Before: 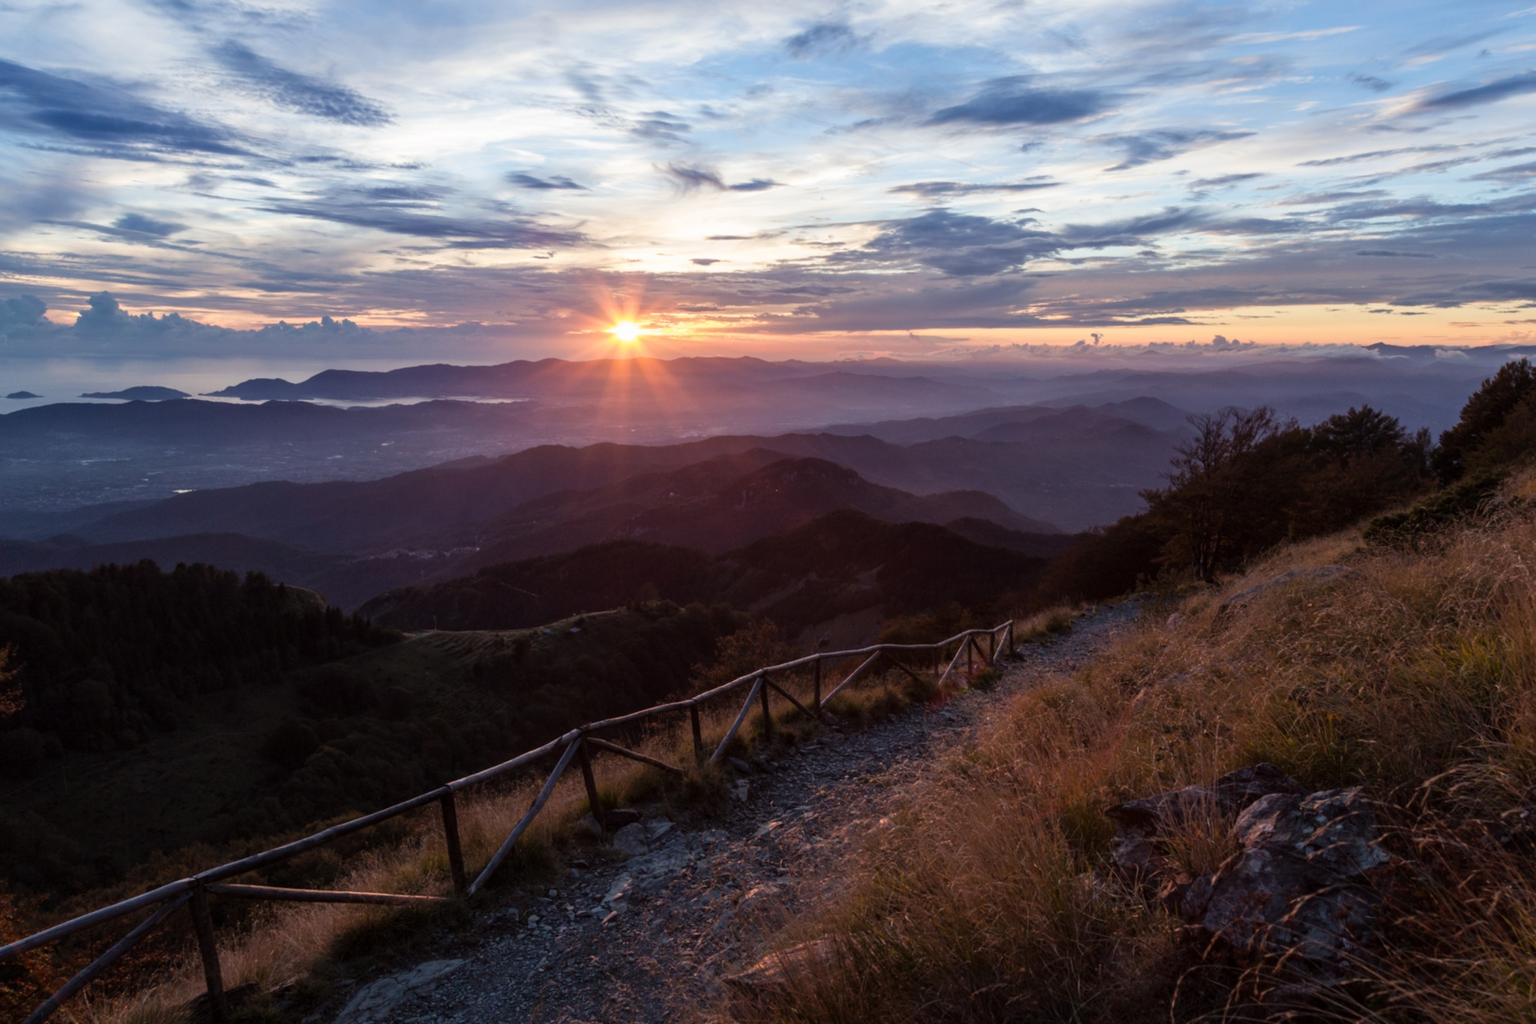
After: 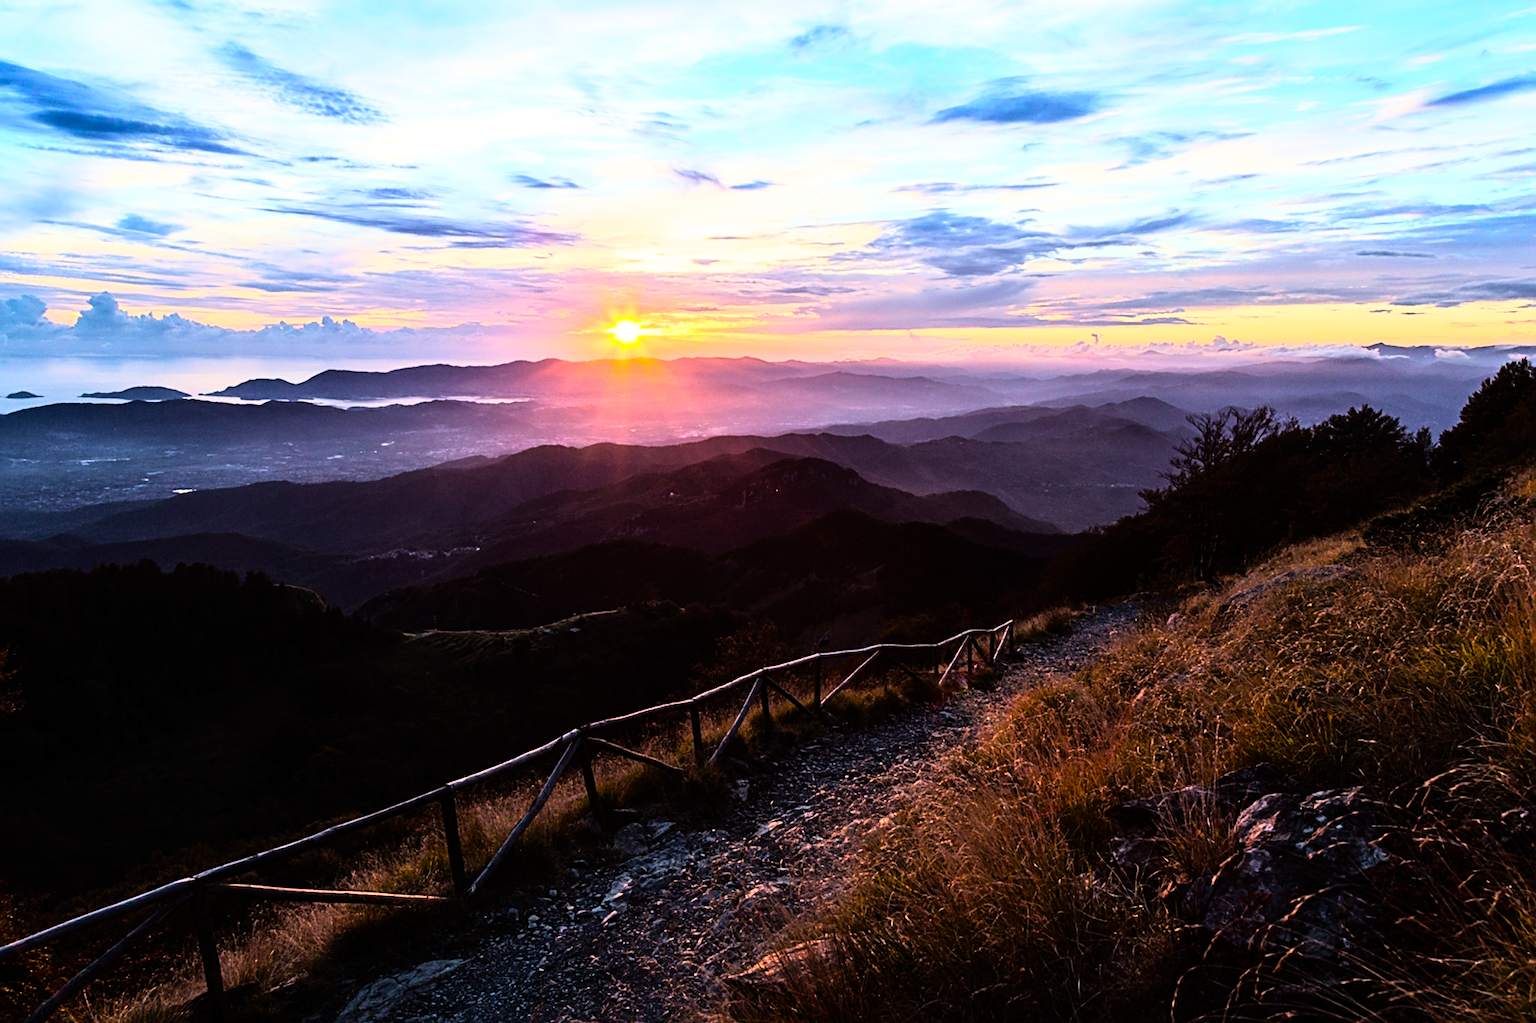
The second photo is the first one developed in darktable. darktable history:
rgb curve: curves: ch0 [(0, 0) (0.21, 0.15) (0.24, 0.21) (0.5, 0.75) (0.75, 0.96) (0.89, 0.99) (1, 1)]; ch1 [(0, 0.02) (0.21, 0.13) (0.25, 0.2) (0.5, 0.67) (0.75, 0.9) (0.89, 0.97) (1, 1)]; ch2 [(0, 0.02) (0.21, 0.13) (0.25, 0.2) (0.5, 0.67) (0.75, 0.9) (0.89, 0.97) (1, 1)], compensate middle gray true
tone equalizer: on, module defaults
color balance rgb: linear chroma grading › global chroma 15%, perceptual saturation grading › global saturation 30%
sharpen: radius 2.543, amount 0.636
